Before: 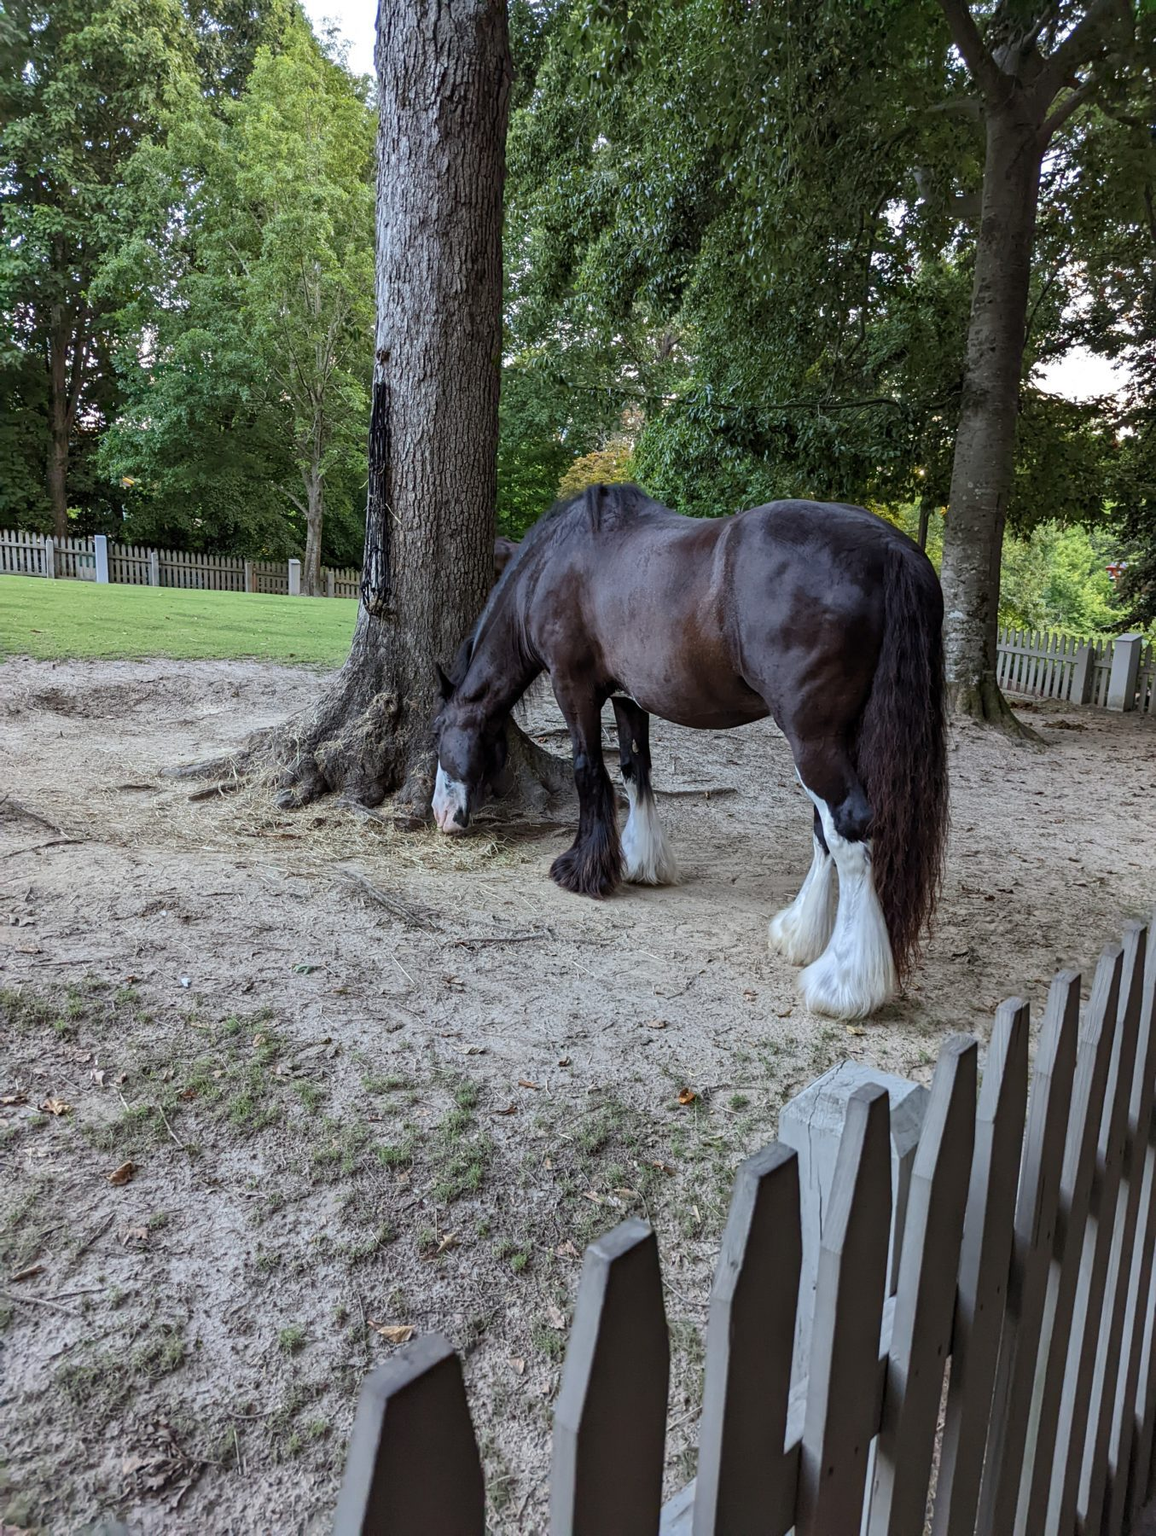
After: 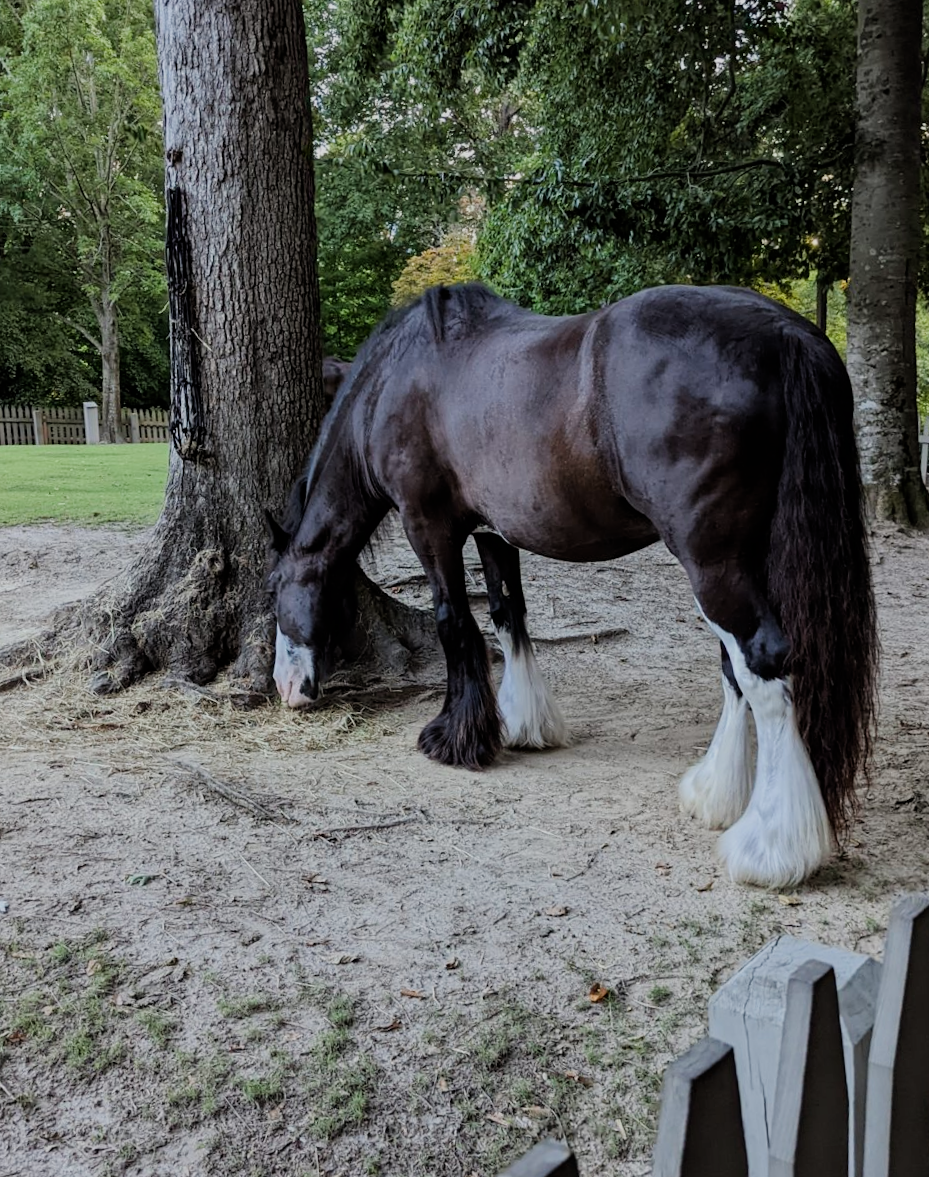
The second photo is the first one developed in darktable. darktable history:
crop and rotate: left 17.046%, top 10.659%, right 12.989%, bottom 14.553%
filmic rgb: black relative exposure -7.65 EV, white relative exposure 4.56 EV, hardness 3.61, contrast 1.05
rotate and perspective: rotation -4.57°, crop left 0.054, crop right 0.944, crop top 0.087, crop bottom 0.914
